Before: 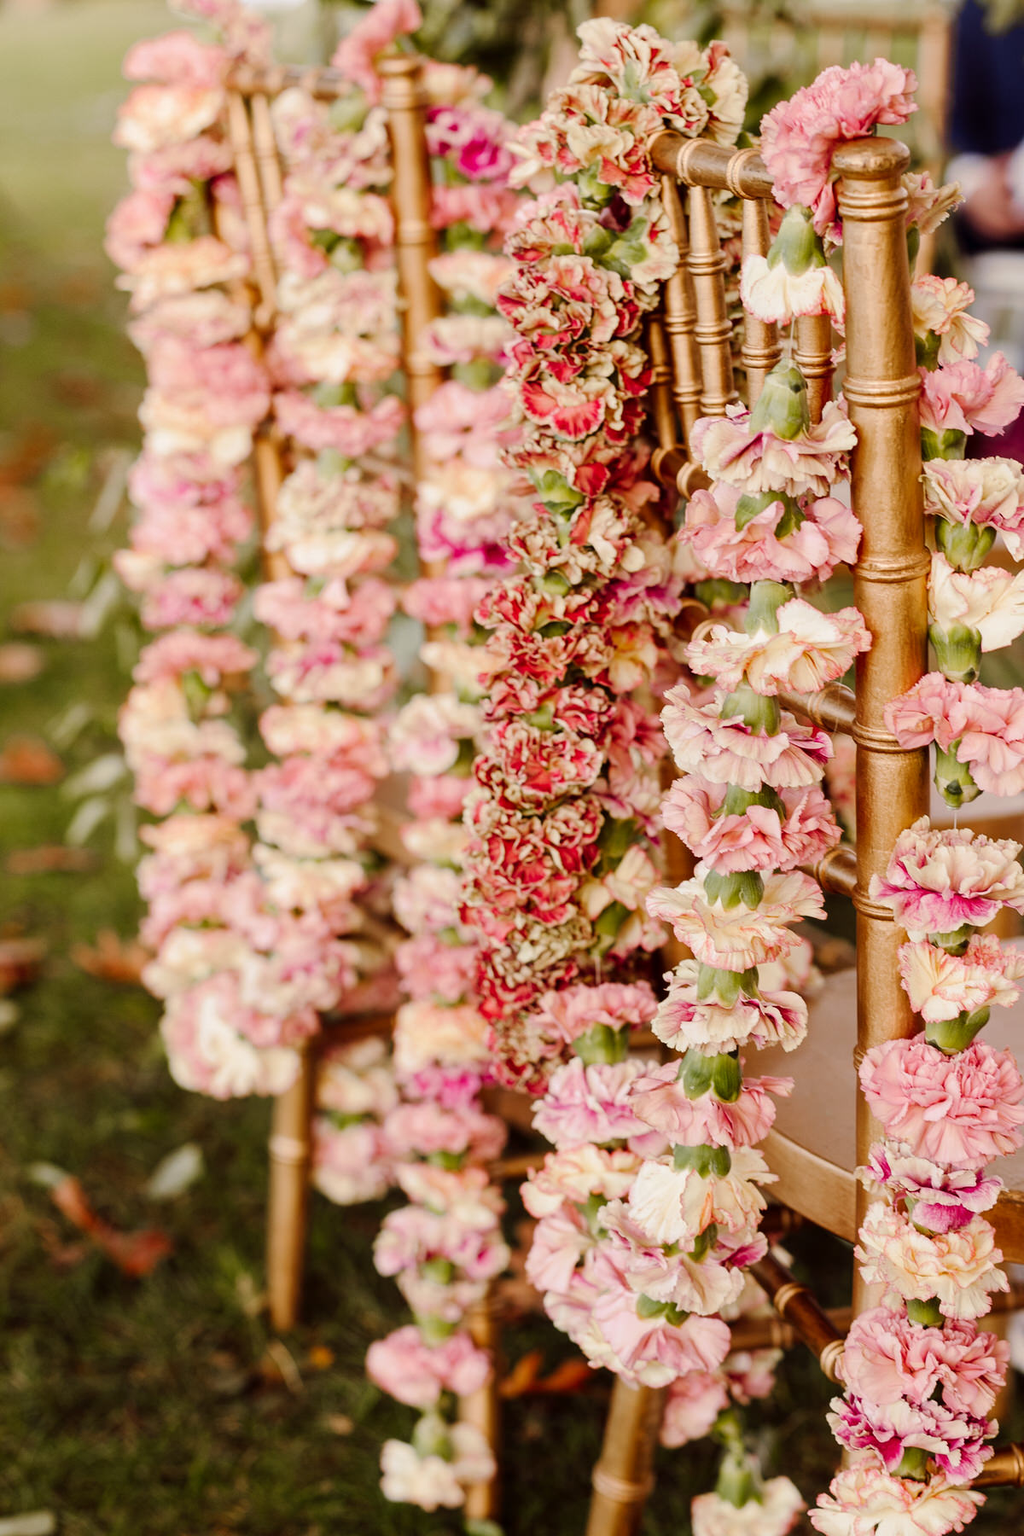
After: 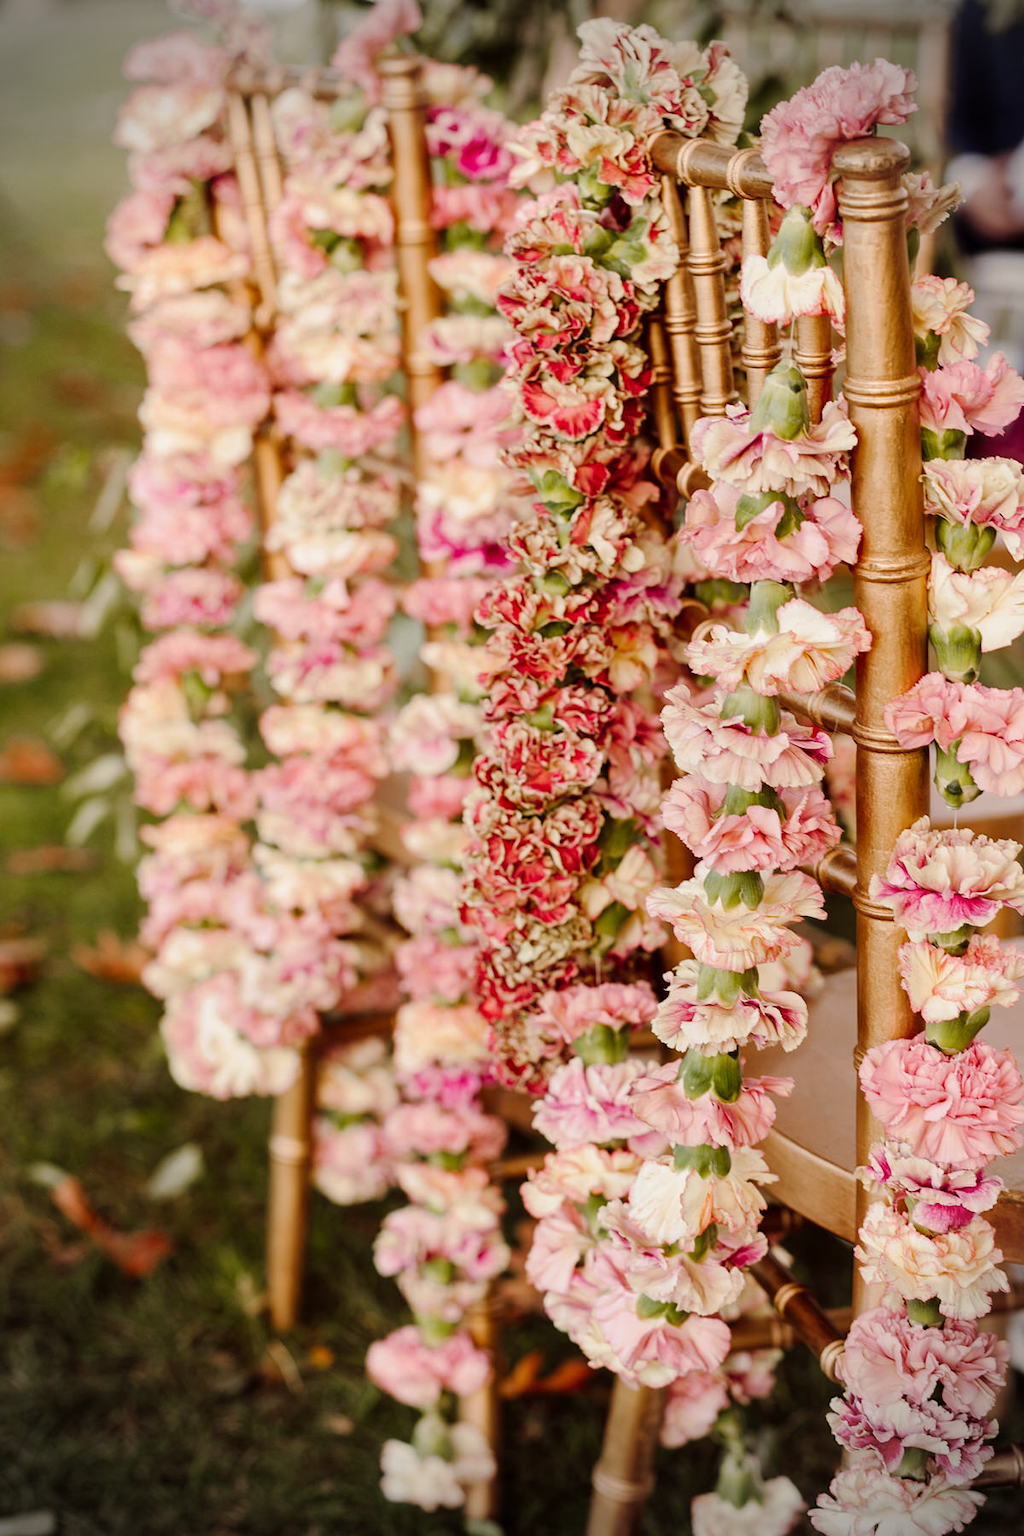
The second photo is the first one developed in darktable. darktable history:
vignetting: fall-off radius 32.69%, brightness -0.575
